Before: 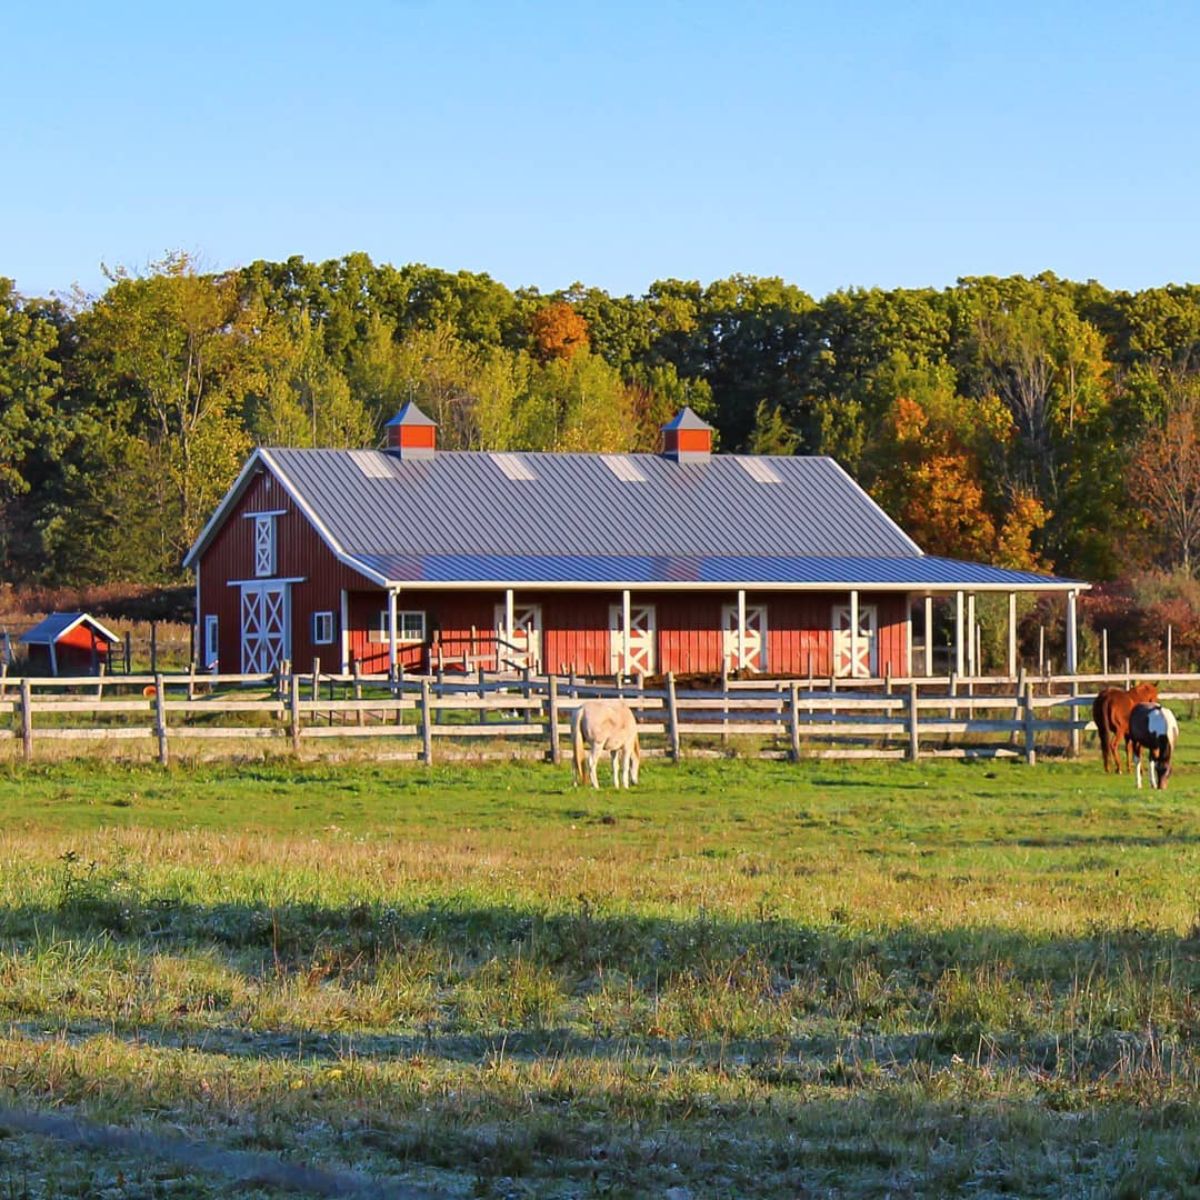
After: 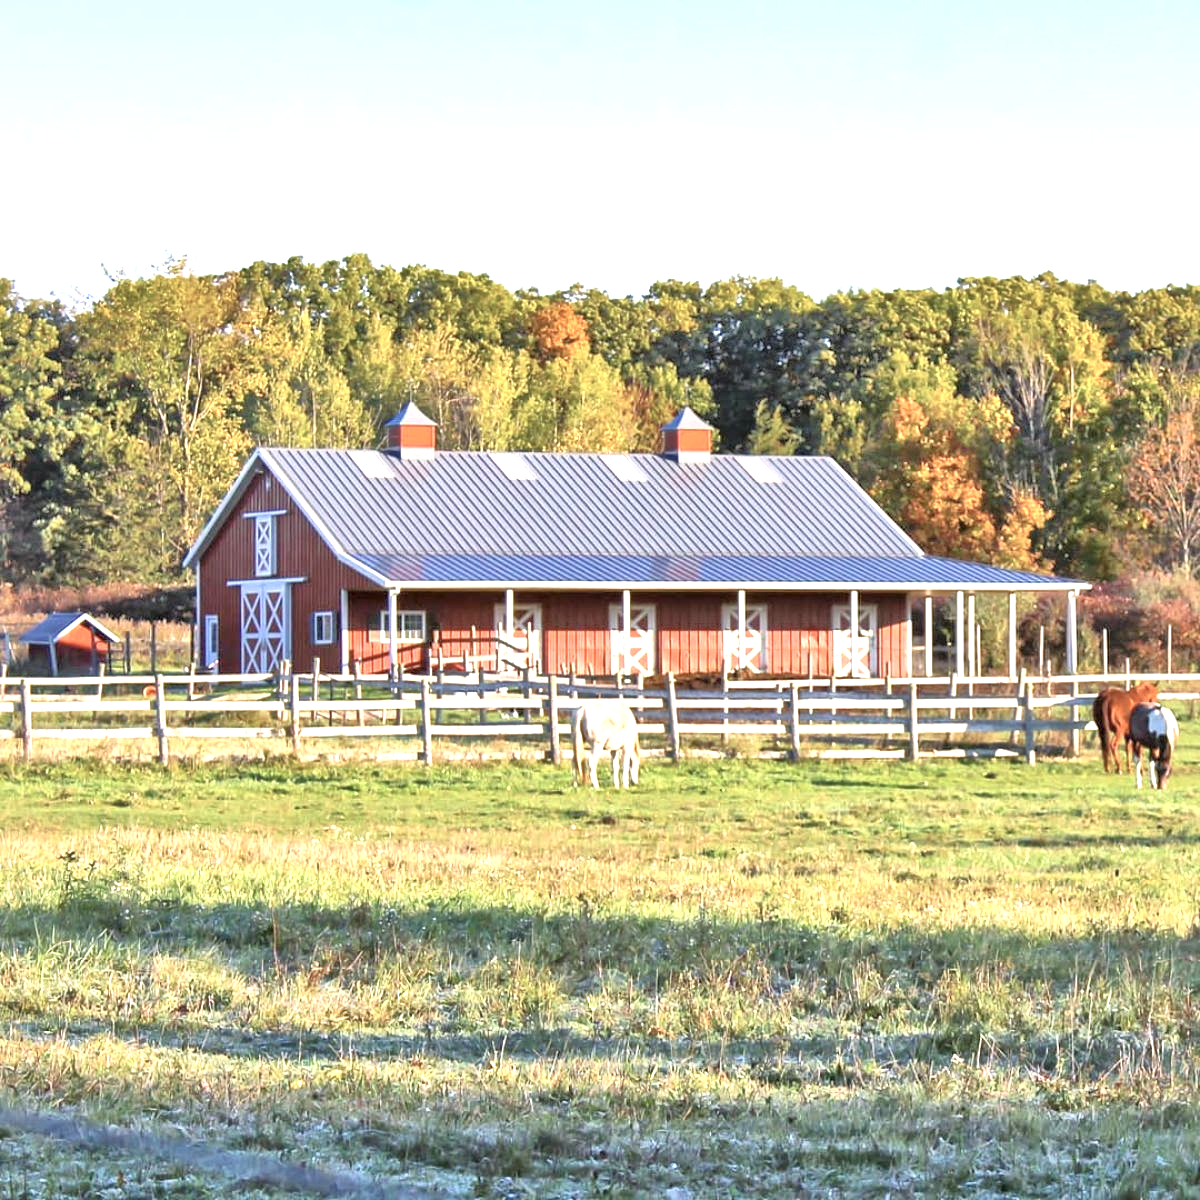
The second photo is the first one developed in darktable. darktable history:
contrast brightness saturation: contrast 0.1, saturation -0.3
exposure: black level correction 0, exposure 1.1 EV, compensate exposure bias true, compensate highlight preservation false
tone equalizer: -7 EV 0.15 EV, -6 EV 0.6 EV, -5 EV 1.15 EV, -4 EV 1.33 EV, -3 EV 1.15 EV, -2 EV 0.6 EV, -1 EV 0.15 EV, mask exposure compensation -0.5 EV
local contrast: mode bilateral grid, contrast 20, coarseness 50, detail 150%, midtone range 0.2
